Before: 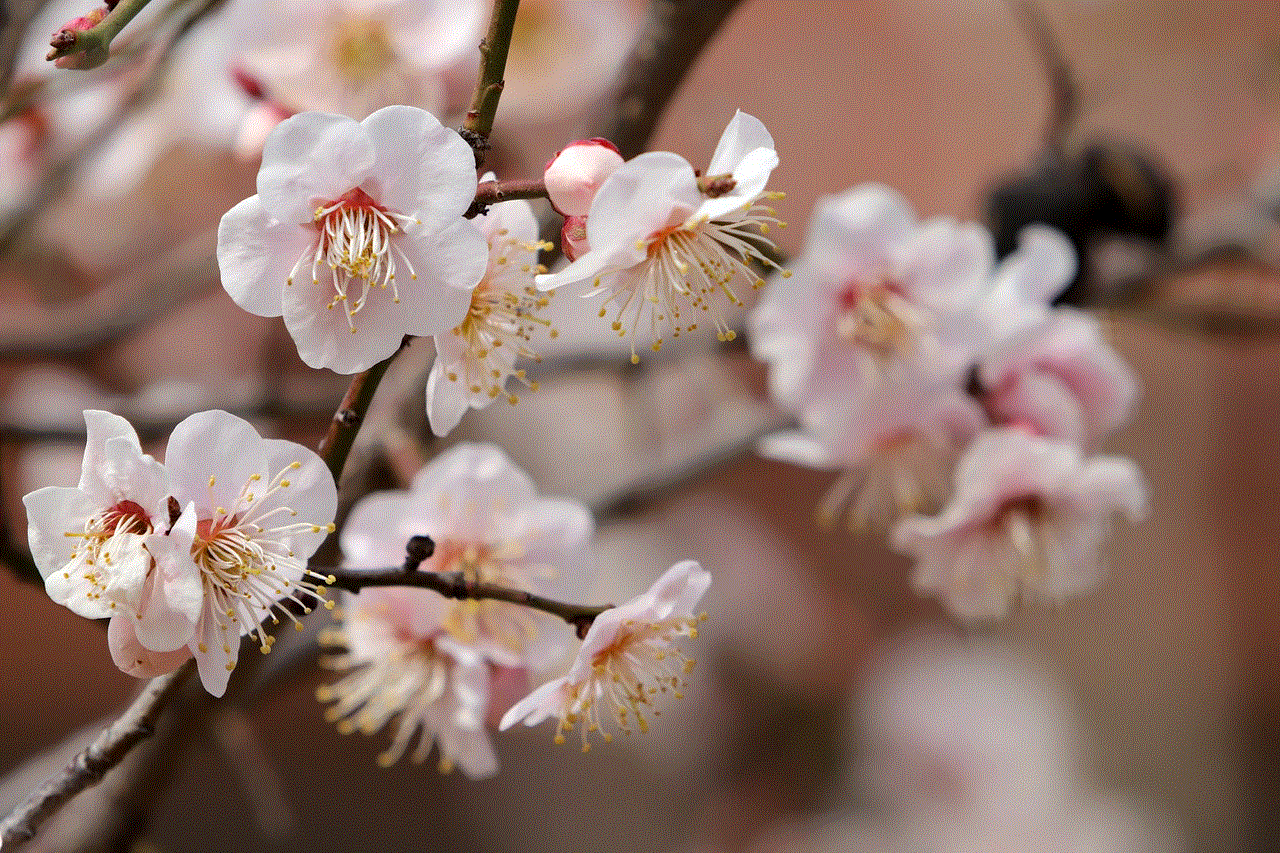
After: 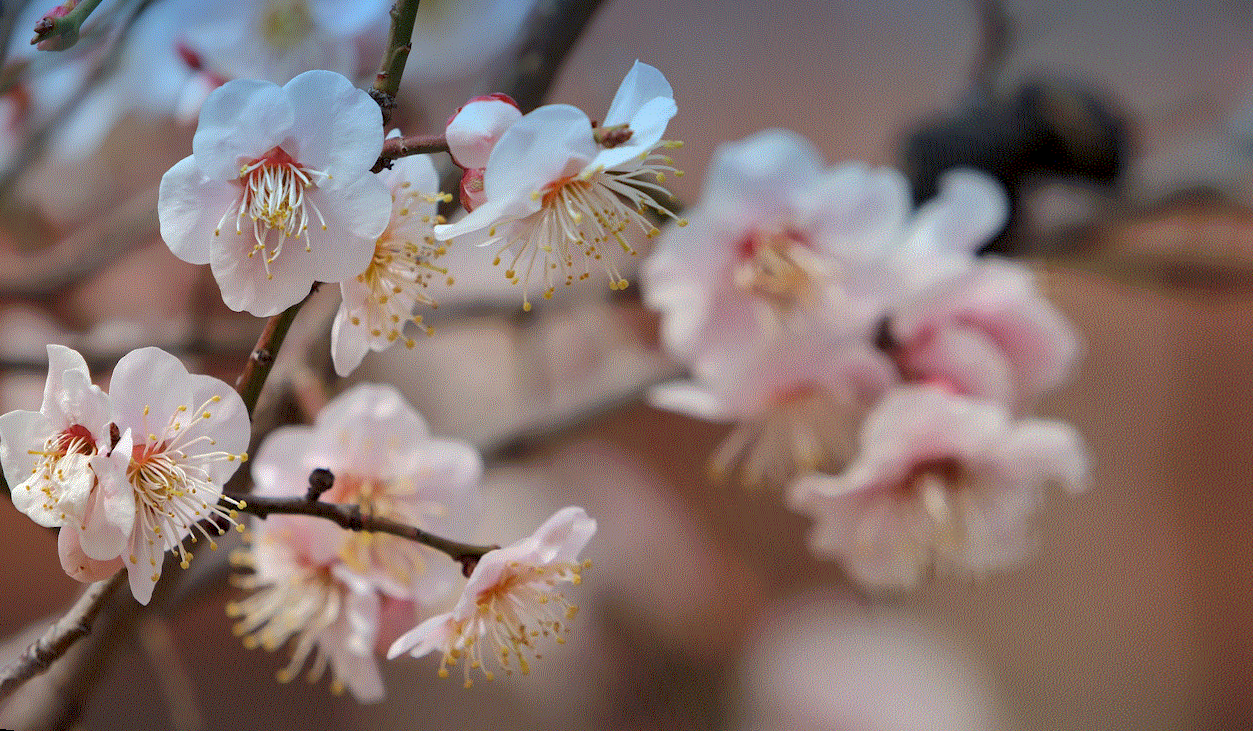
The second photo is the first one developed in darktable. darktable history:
rotate and perspective: rotation 1.69°, lens shift (vertical) -0.023, lens shift (horizontal) -0.291, crop left 0.025, crop right 0.988, crop top 0.092, crop bottom 0.842
graduated density: density 2.02 EV, hardness 44%, rotation 0.374°, offset 8.21, hue 208.8°, saturation 97%
shadows and highlights: on, module defaults
